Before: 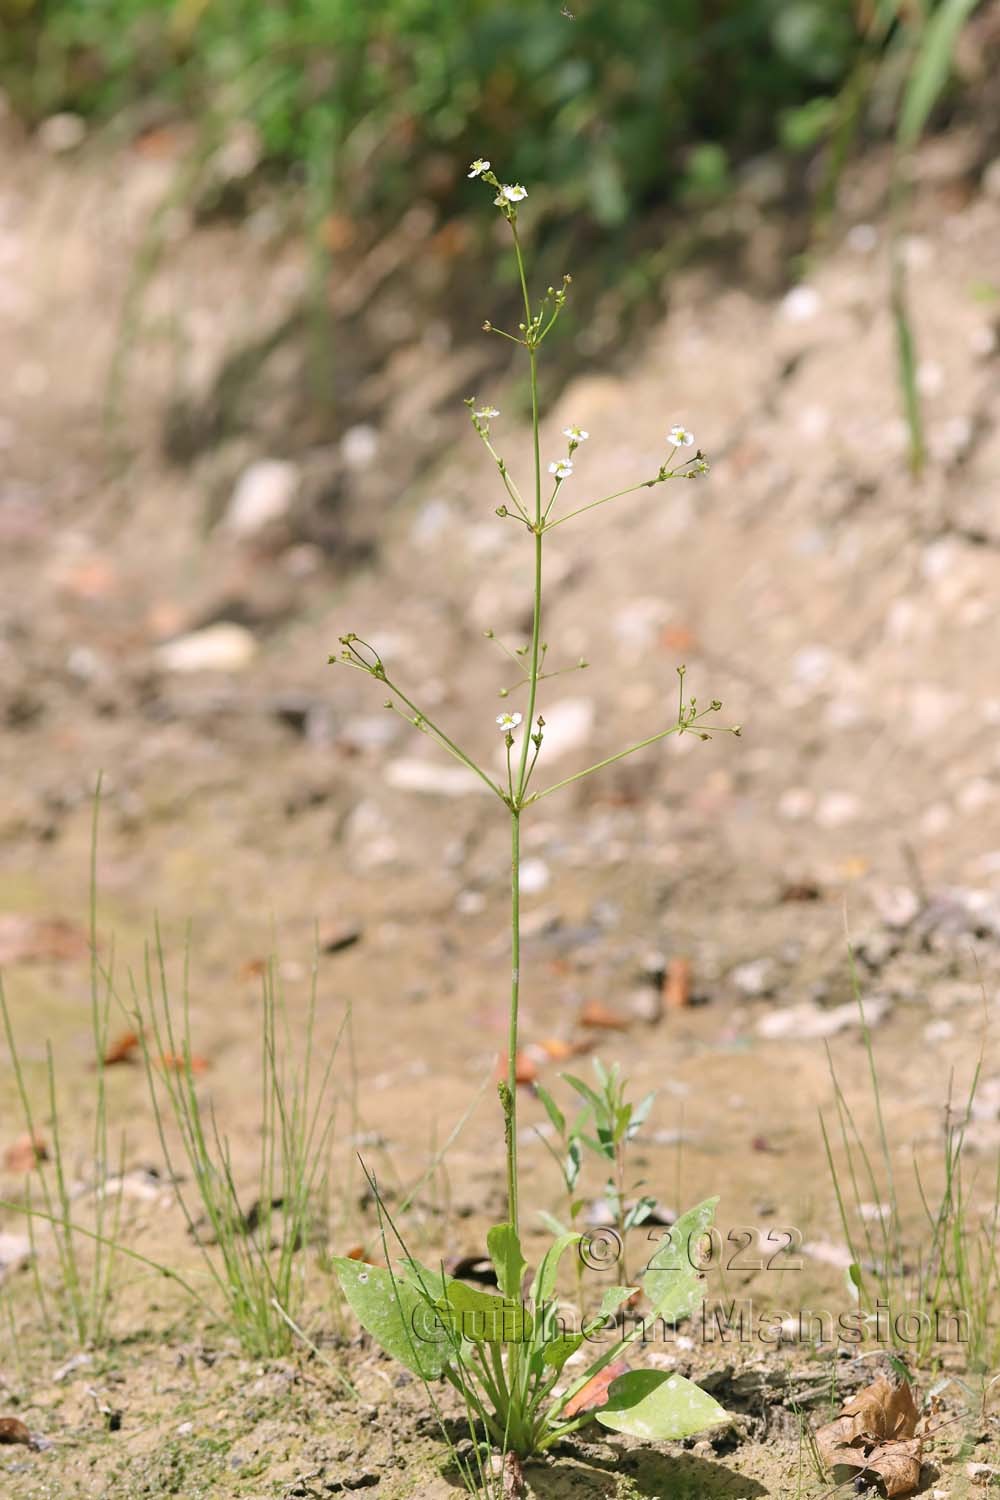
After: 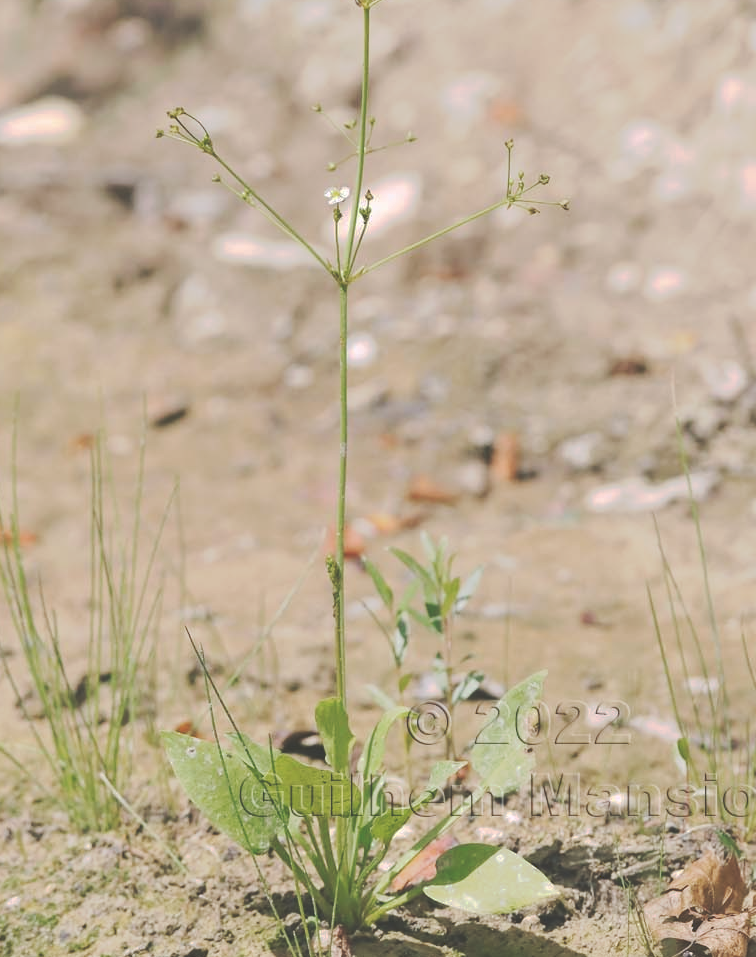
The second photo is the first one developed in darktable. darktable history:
tone curve: curves: ch0 [(0, 0) (0.003, 0.217) (0.011, 0.217) (0.025, 0.229) (0.044, 0.243) (0.069, 0.253) (0.1, 0.265) (0.136, 0.281) (0.177, 0.305) (0.224, 0.331) (0.277, 0.369) (0.335, 0.415) (0.399, 0.472) (0.468, 0.543) (0.543, 0.609) (0.623, 0.676) (0.709, 0.734) (0.801, 0.798) (0.898, 0.849) (1, 1)], preserve colors none
crop and rotate: left 17.299%, top 35.115%, right 7.015%, bottom 1.024%
base curve: curves: ch0 [(0, 0) (0.303, 0.277) (1, 1)]
white balance: emerald 1
